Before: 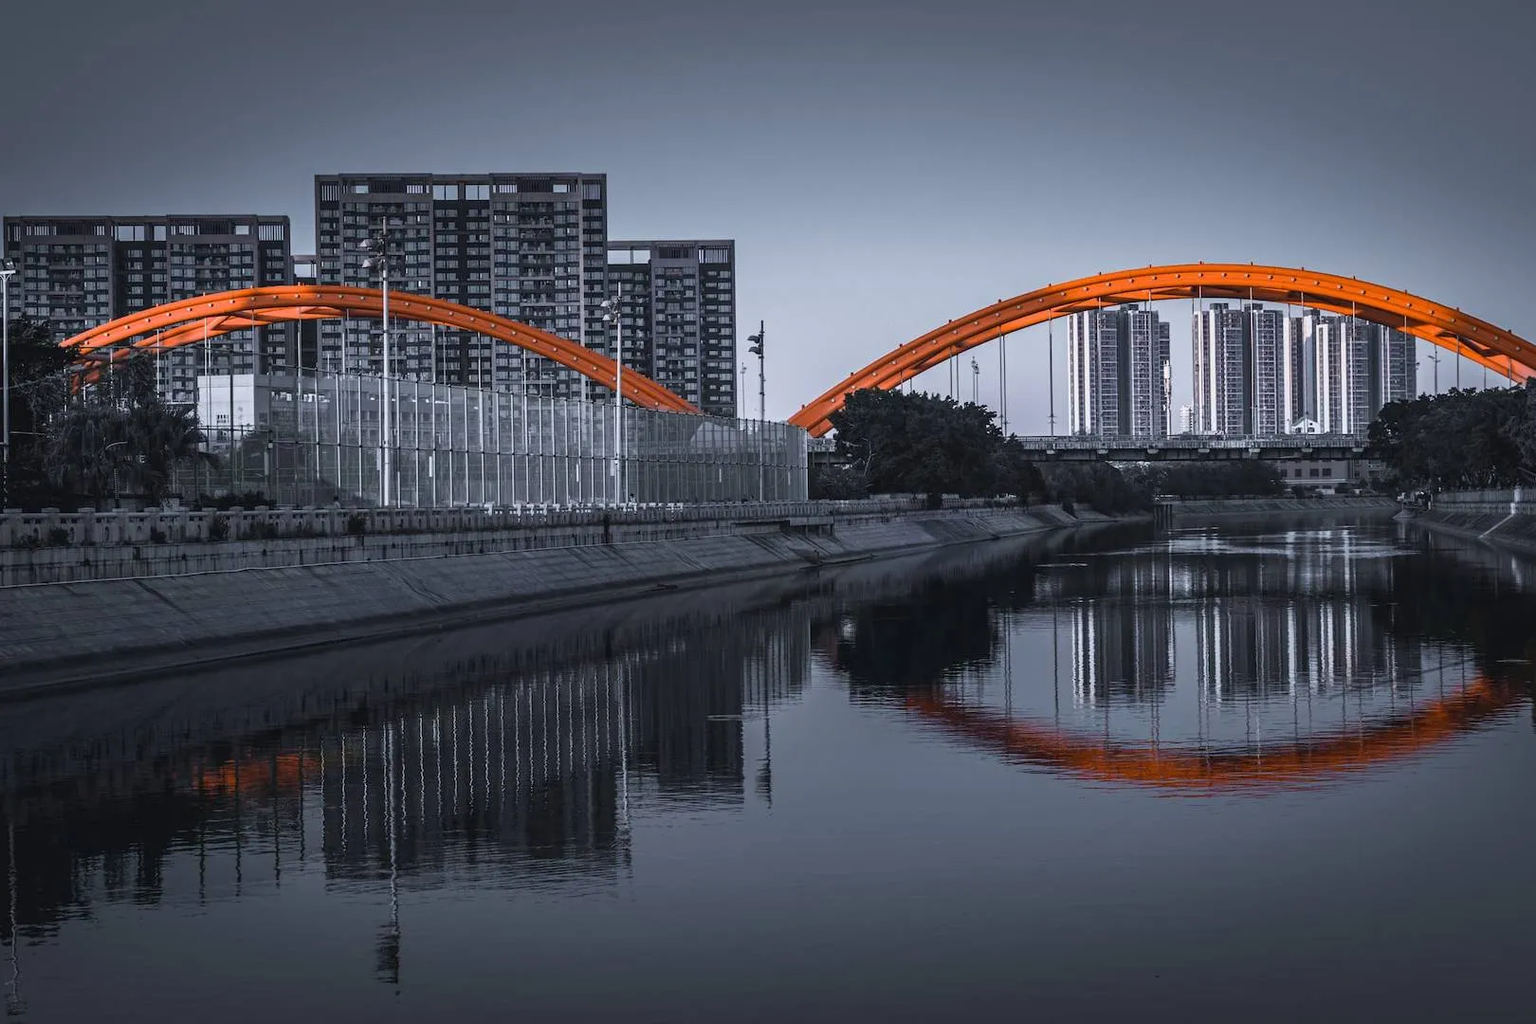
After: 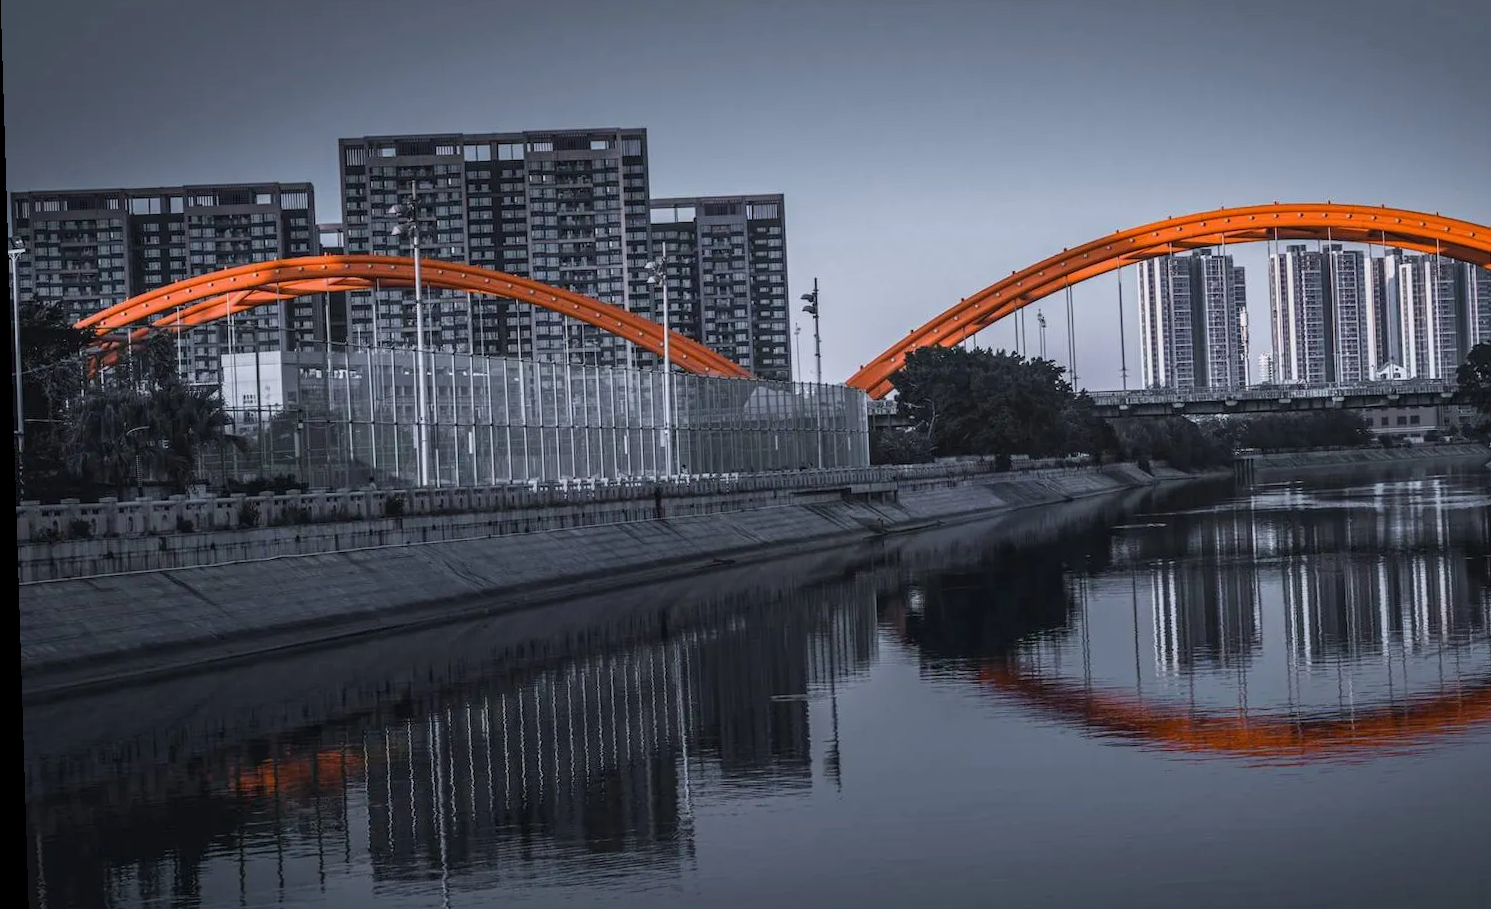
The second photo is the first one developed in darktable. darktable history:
rotate and perspective: rotation -1.77°, lens shift (horizontal) 0.004, automatic cropping off
local contrast: detail 110%
crop: top 7.49%, right 9.717%, bottom 11.943%
